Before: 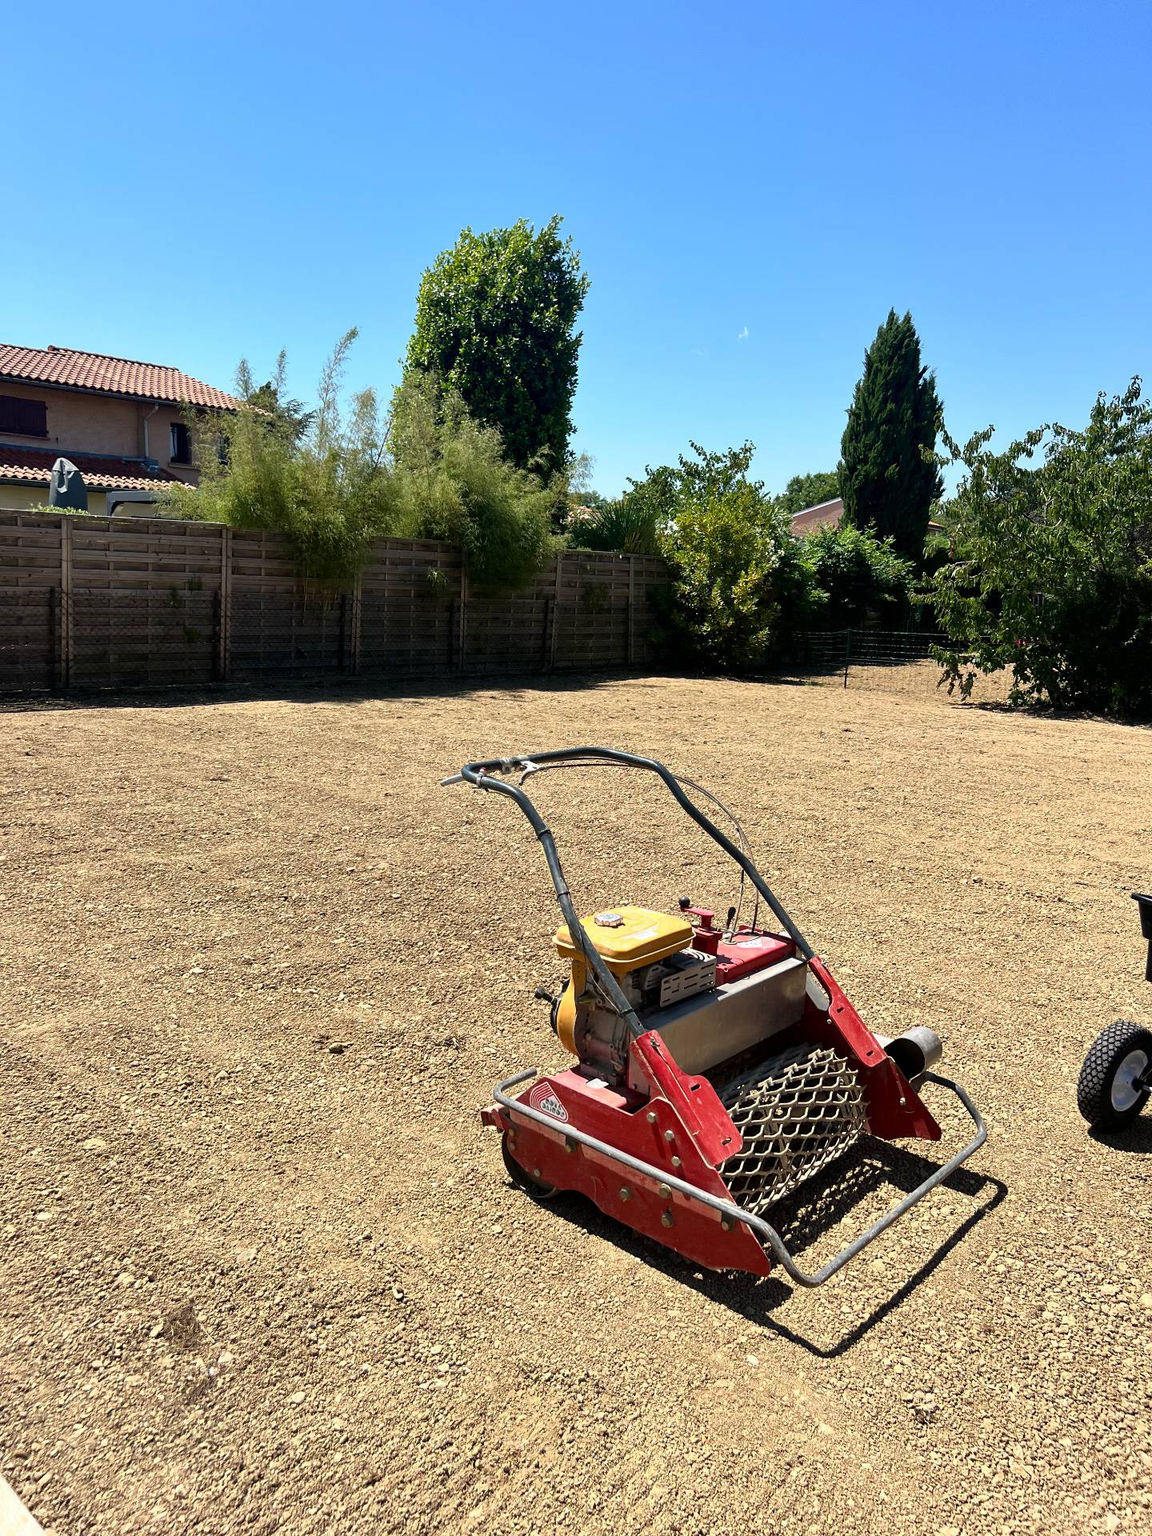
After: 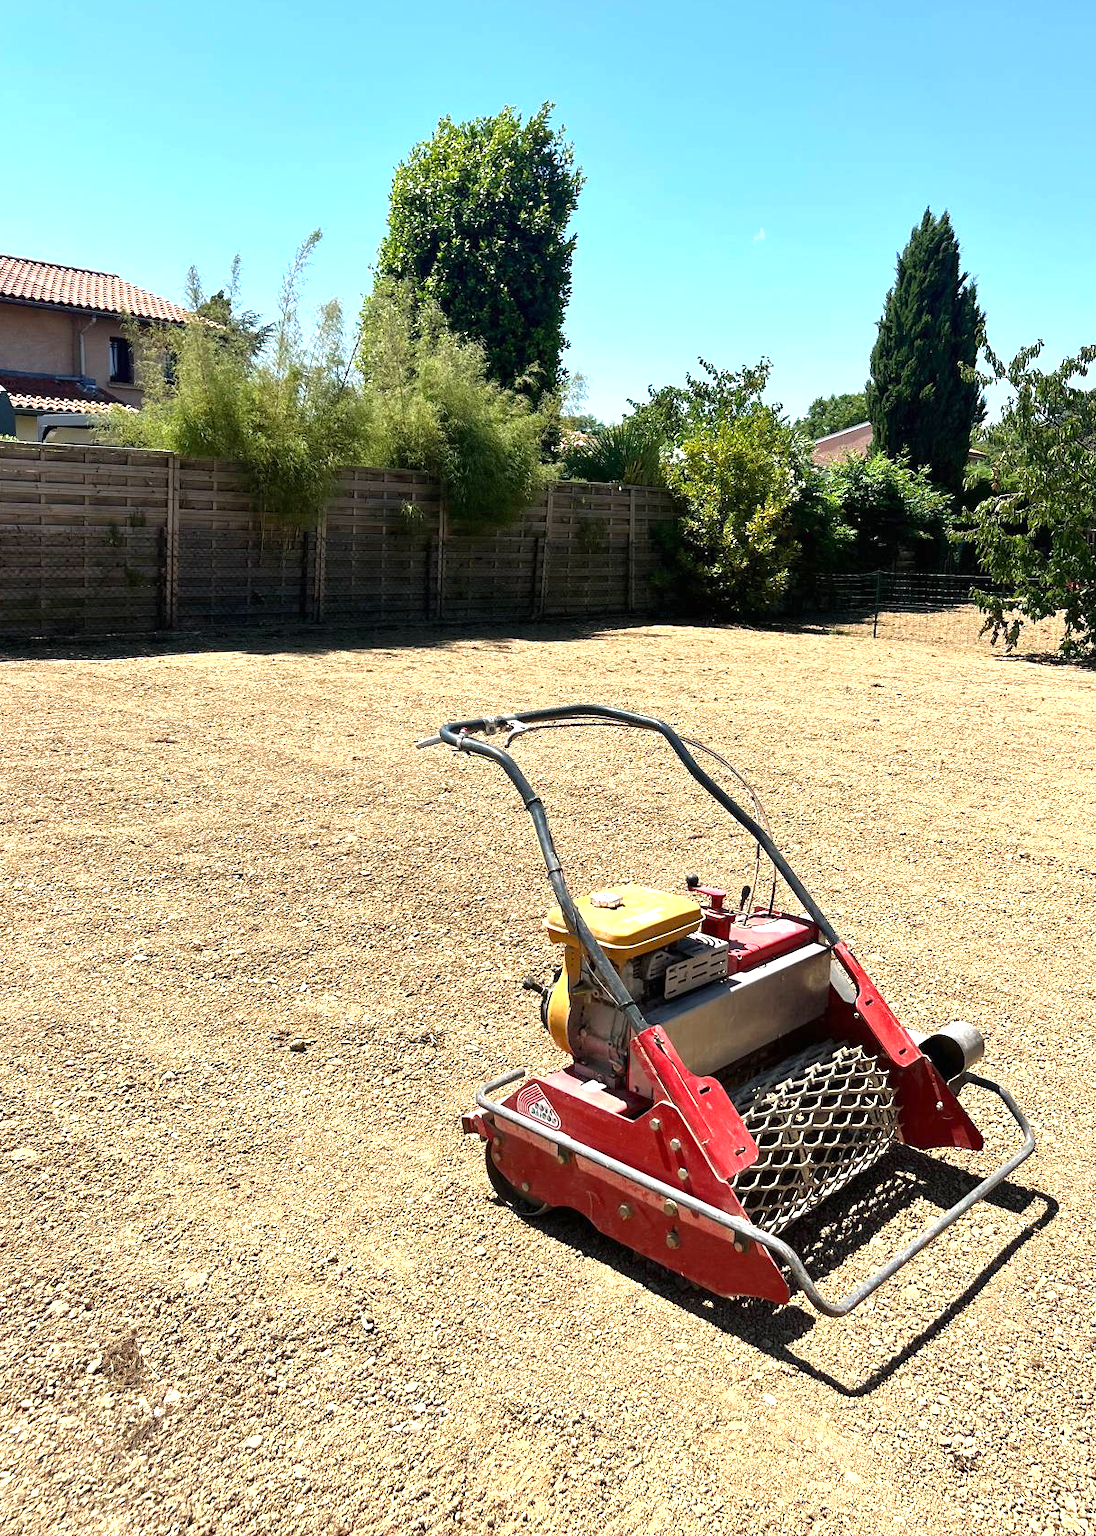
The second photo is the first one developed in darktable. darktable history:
crop: left 6.446%, top 8.188%, right 9.538%, bottom 3.548%
exposure: black level correction 0, exposure 0.7 EV, compensate exposure bias true, compensate highlight preservation false
